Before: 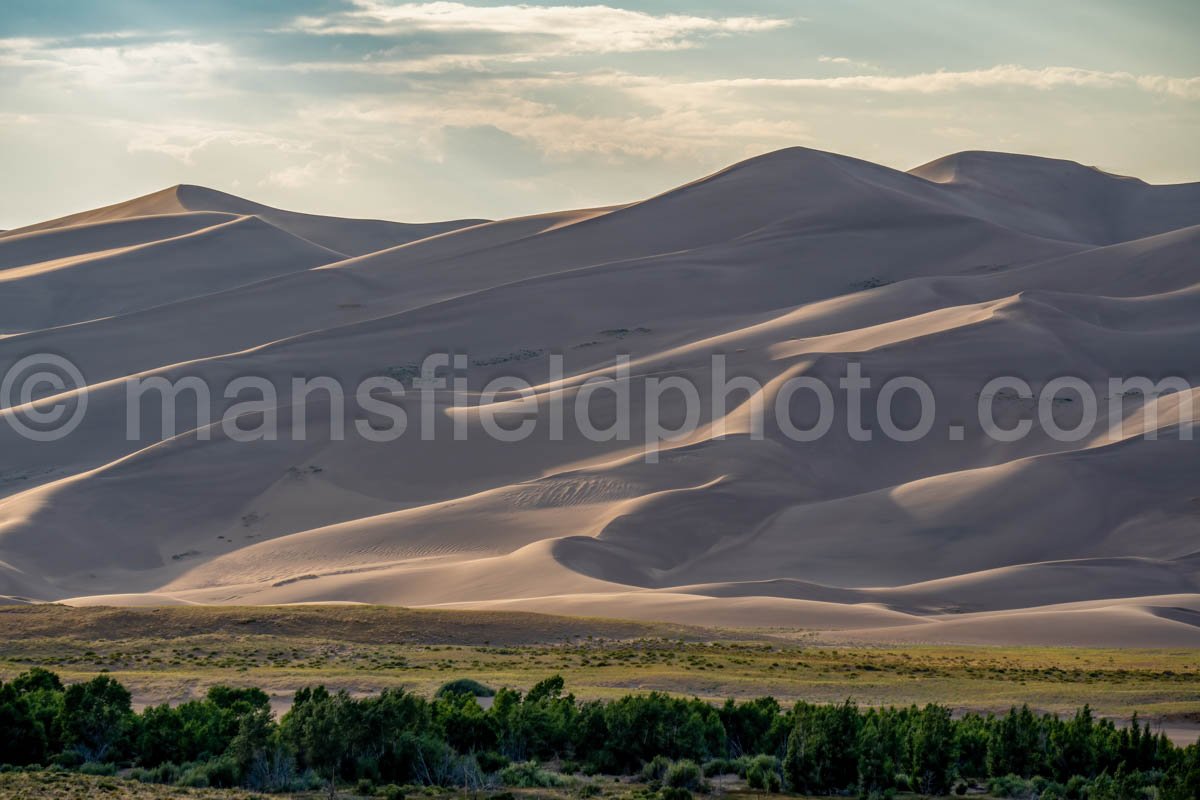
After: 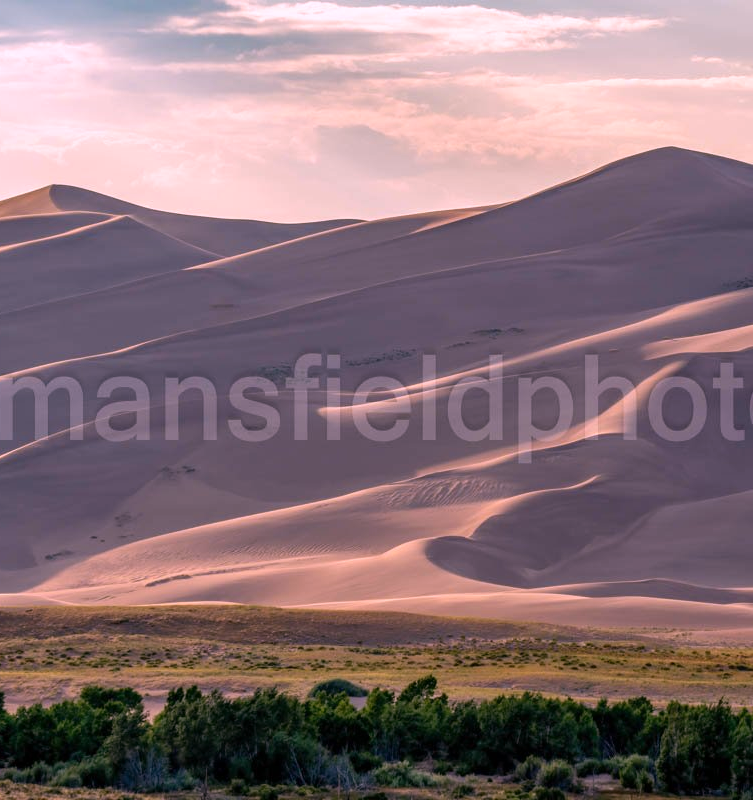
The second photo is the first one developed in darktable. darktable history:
crop: left 10.644%, right 26.528%
white balance: red 1.188, blue 1.11
